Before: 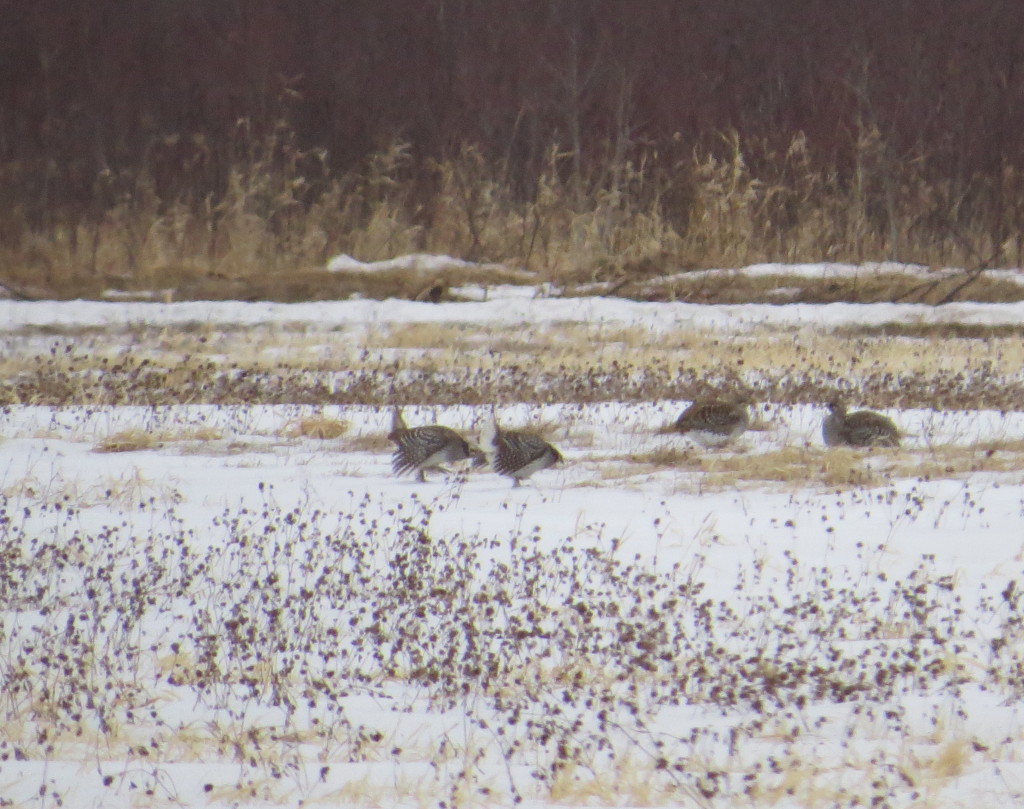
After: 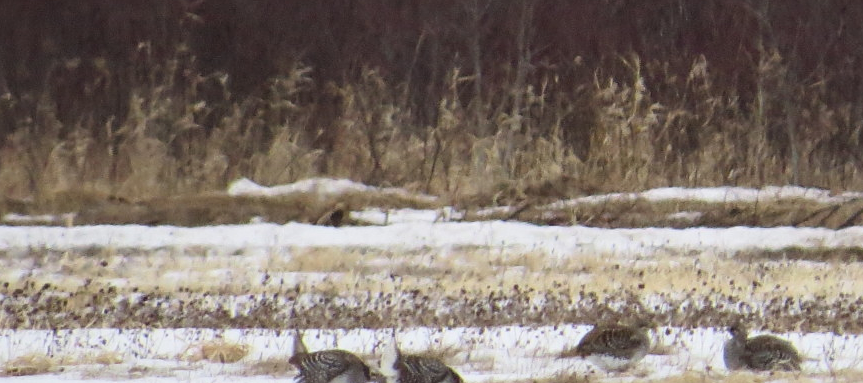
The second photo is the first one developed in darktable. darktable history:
contrast brightness saturation: brightness -0.093
crop and rotate: left 9.716%, top 9.433%, right 5.967%, bottom 43.106%
sharpen: amount 0.213
tone curve: curves: ch0 [(0, 0) (0.004, 0.001) (0.02, 0.008) (0.218, 0.218) (0.664, 0.774) (0.832, 0.914) (1, 1)], color space Lab, independent channels, preserve colors none
